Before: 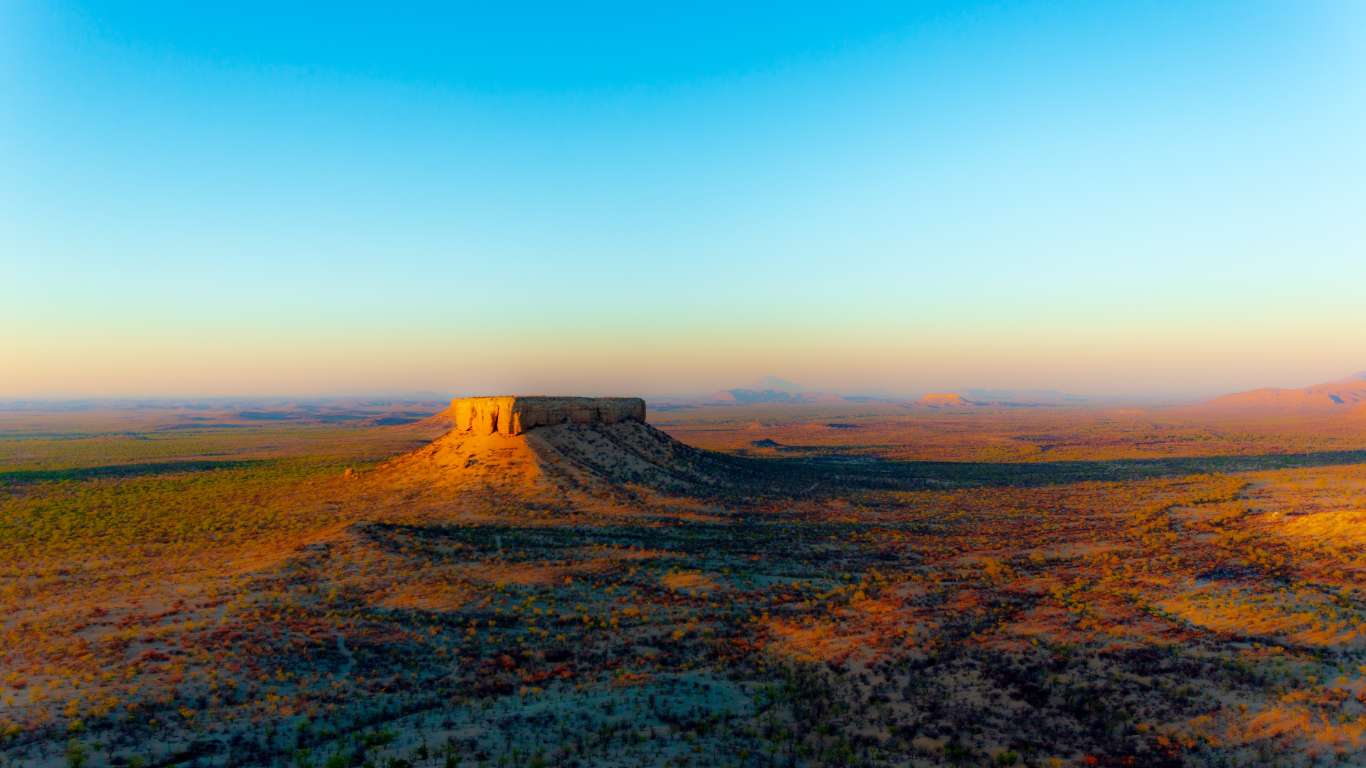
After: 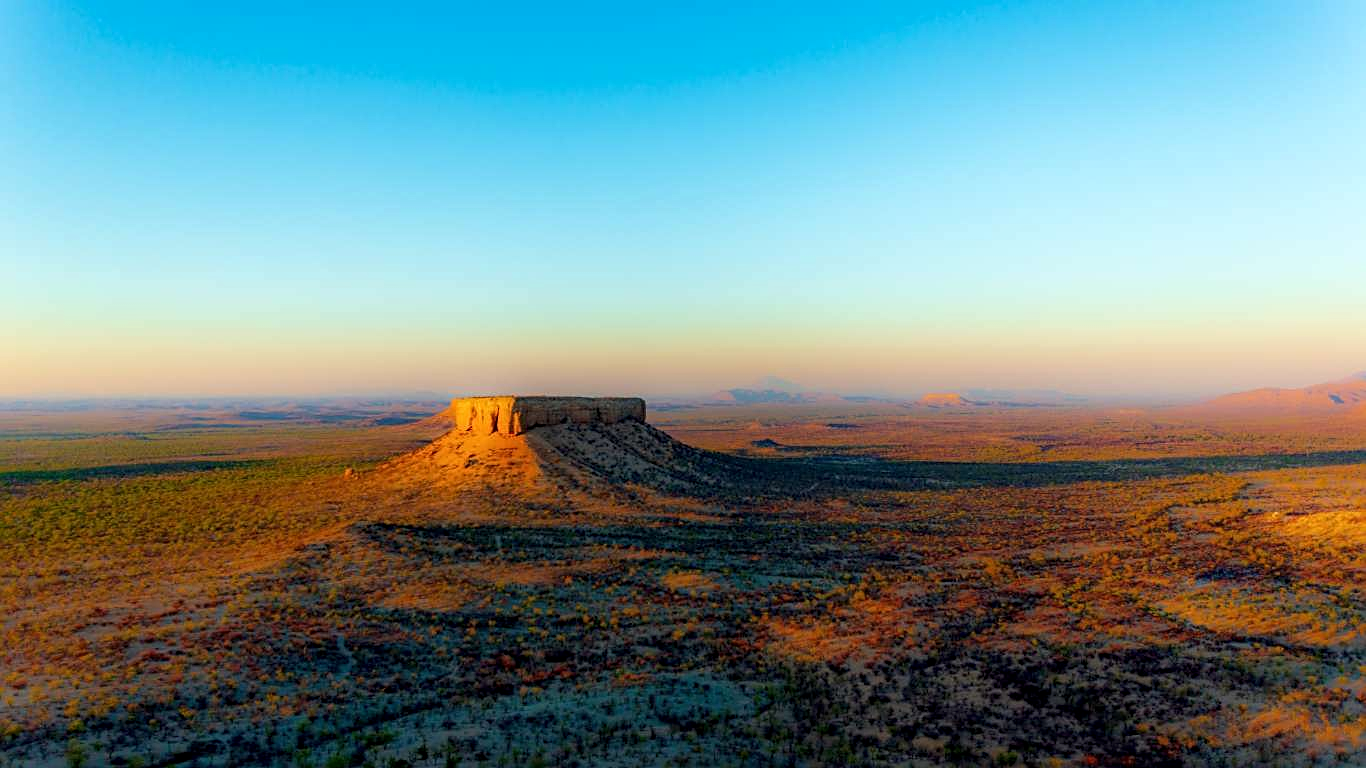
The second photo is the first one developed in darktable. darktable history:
local contrast: highlights 102%, shadows 102%, detail 119%, midtone range 0.2
sharpen: amount 0.497
